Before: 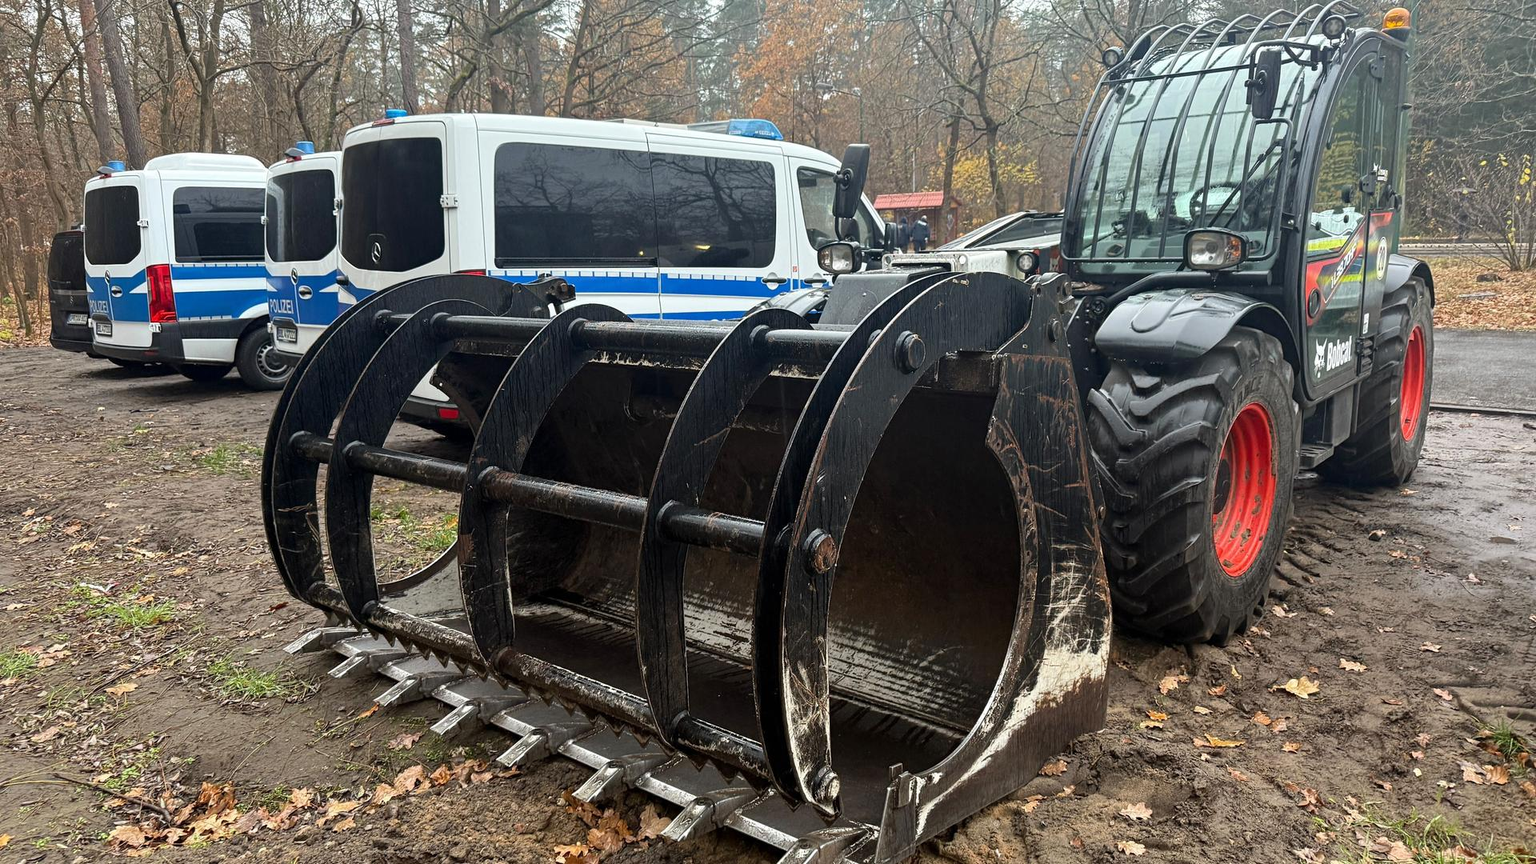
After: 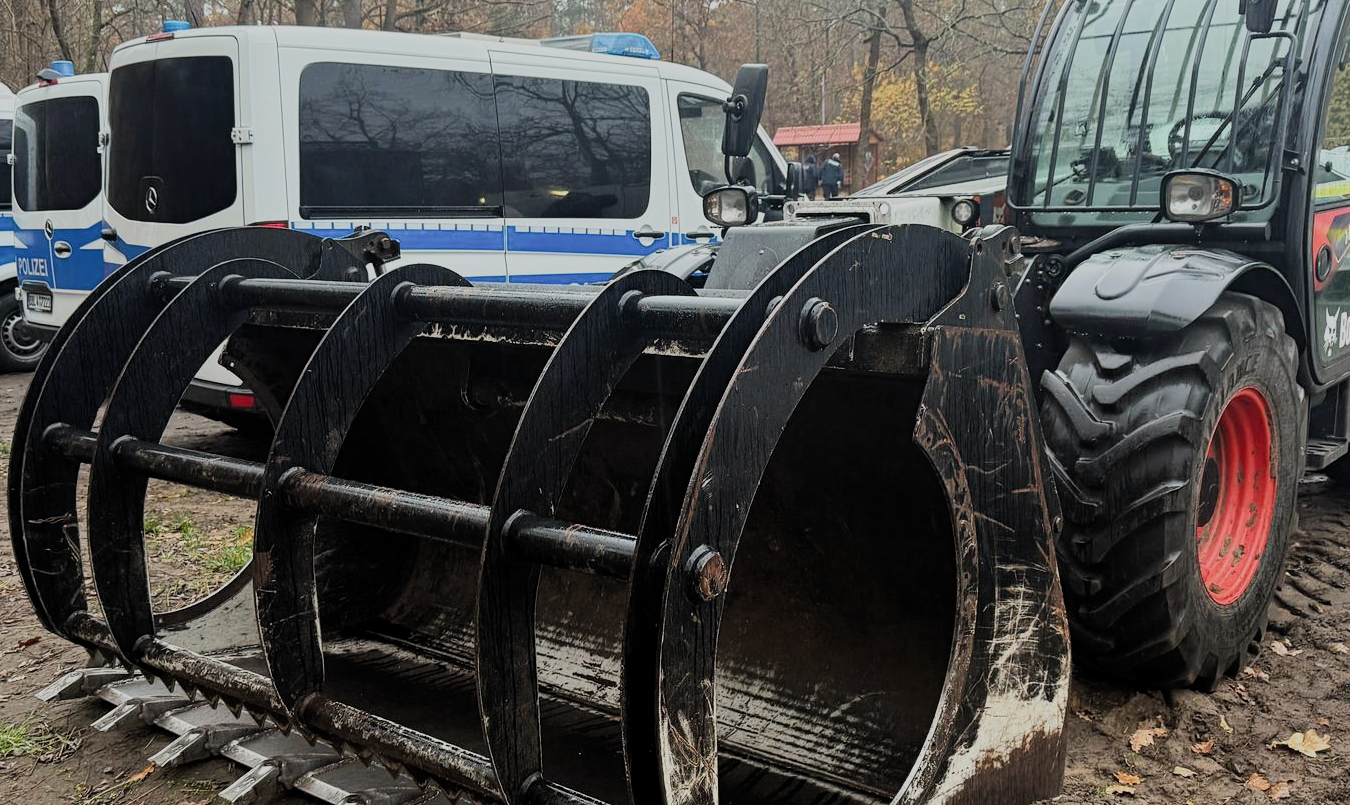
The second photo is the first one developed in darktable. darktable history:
crop and rotate: left 16.653%, top 10.827%, right 12.994%, bottom 14.58%
filmic rgb: black relative exposure -7.65 EV, white relative exposure 4.56 EV, hardness 3.61, contrast 1.06, color science v5 (2021), contrast in shadows safe, contrast in highlights safe
